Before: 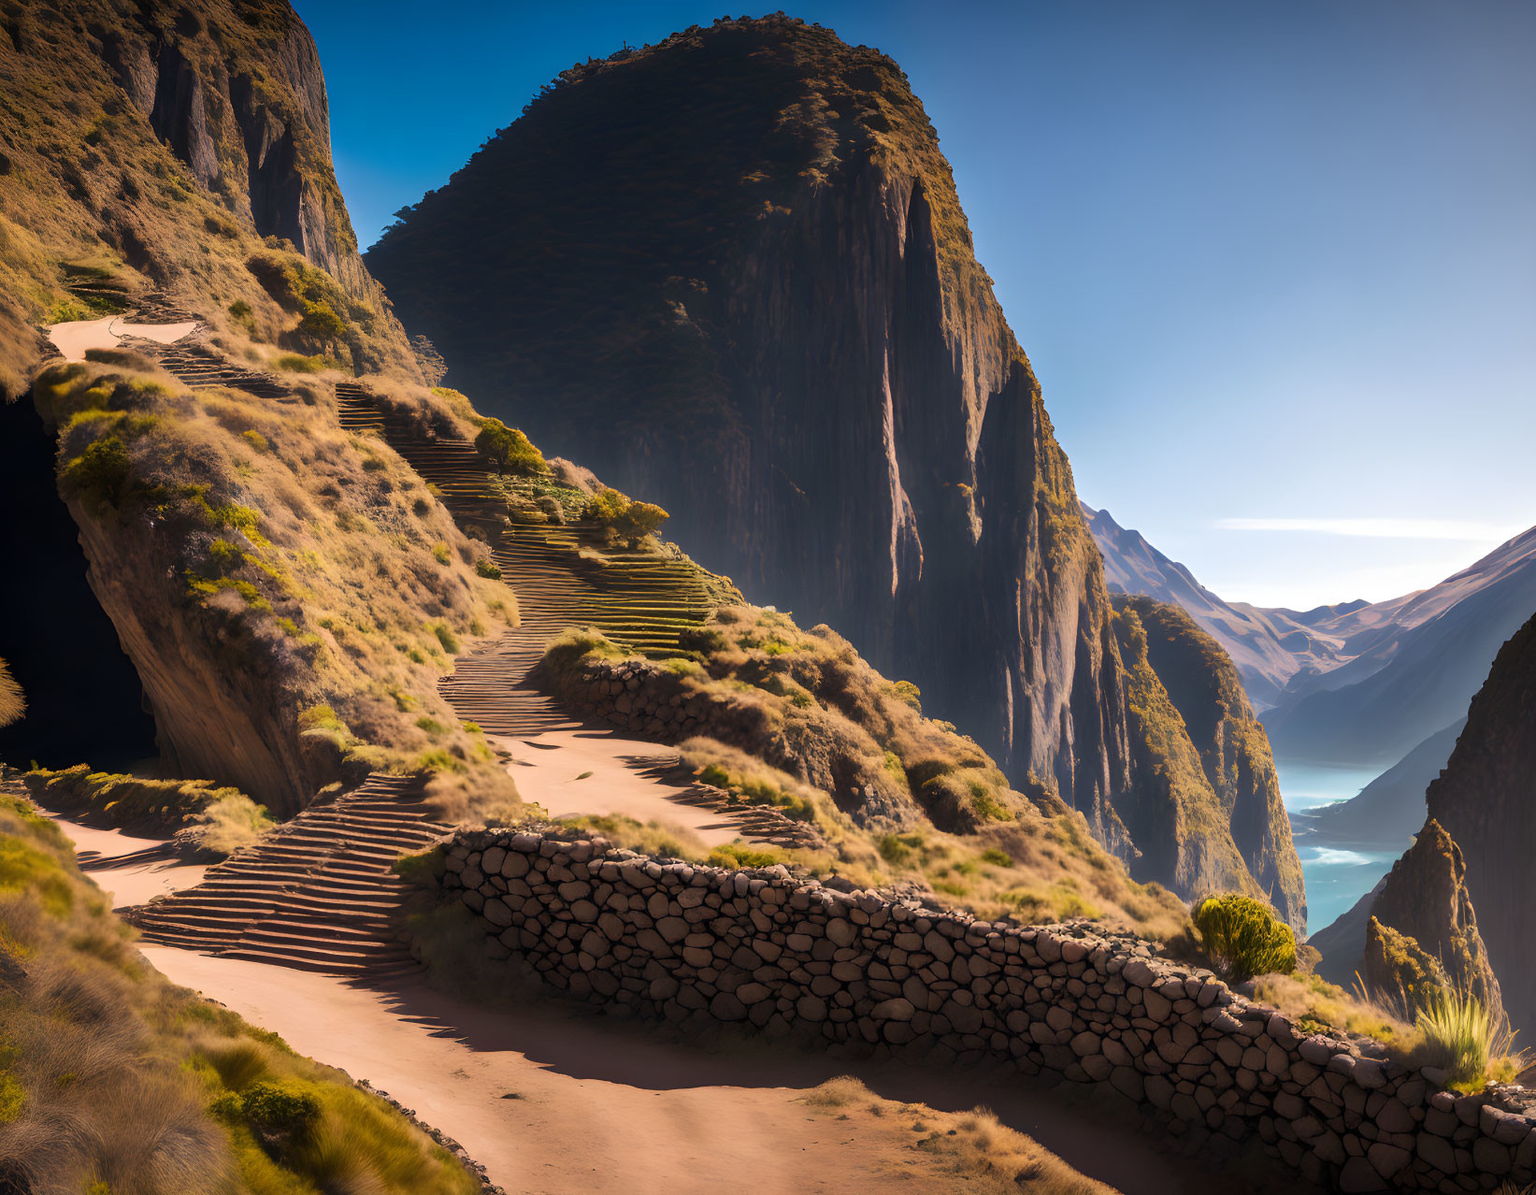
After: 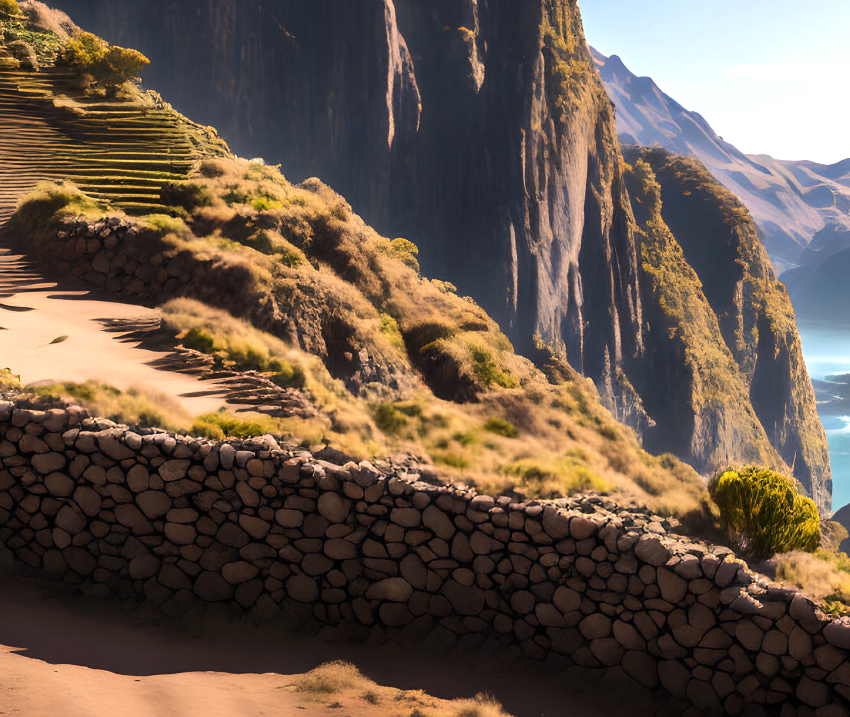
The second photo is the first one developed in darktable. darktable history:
tone equalizer: -8 EV -0.435 EV, -7 EV -0.383 EV, -6 EV -0.314 EV, -5 EV -0.189 EV, -3 EV 0.246 EV, -2 EV 0.332 EV, -1 EV 0.399 EV, +0 EV 0.391 EV, edges refinement/feathering 500, mask exposure compensation -1.57 EV, preserve details no
crop: left 34.483%, top 38.417%, right 13.782%, bottom 5.421%
